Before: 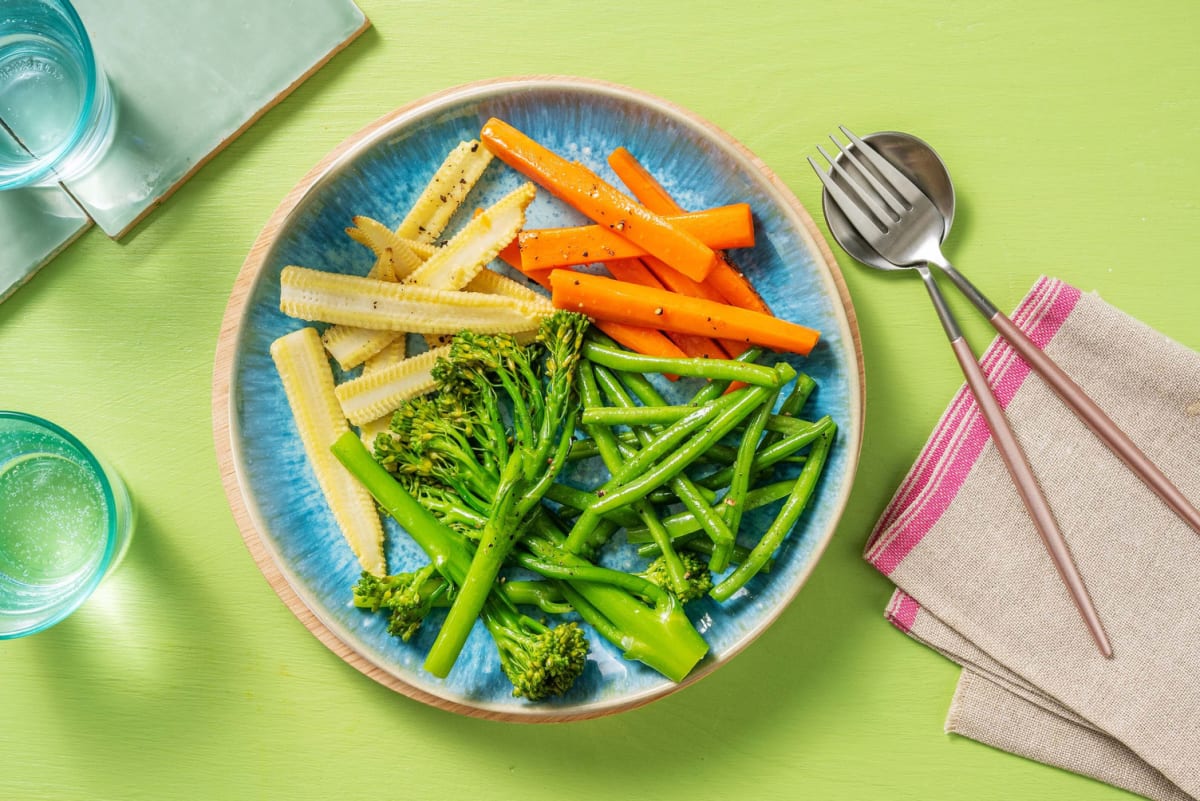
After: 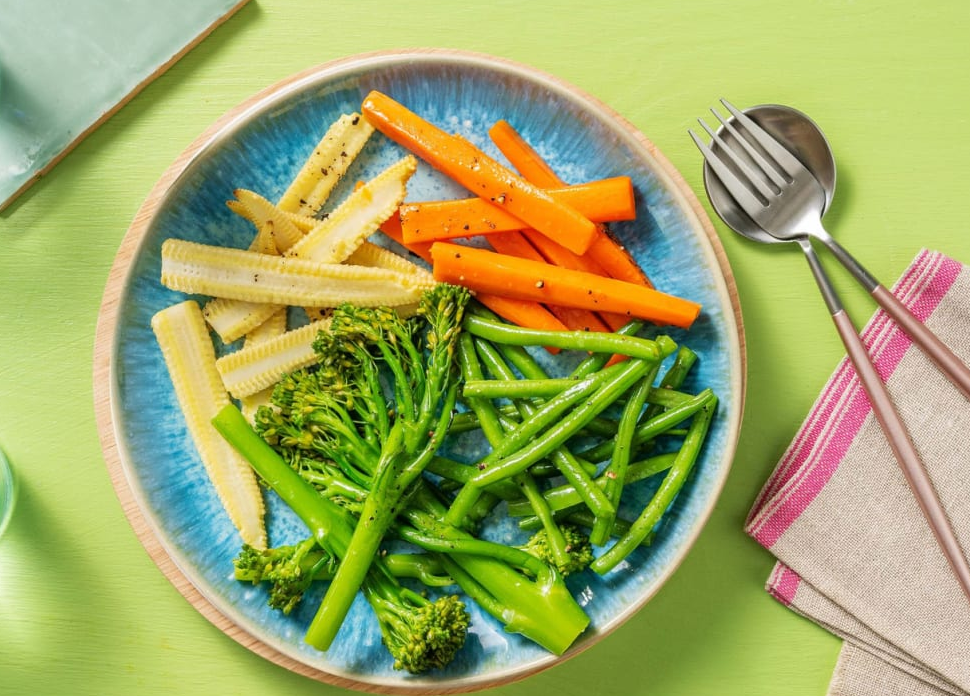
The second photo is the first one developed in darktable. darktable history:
crop: left 9.929%, top 3.475%, right 9.188%, bottom 9.529%
